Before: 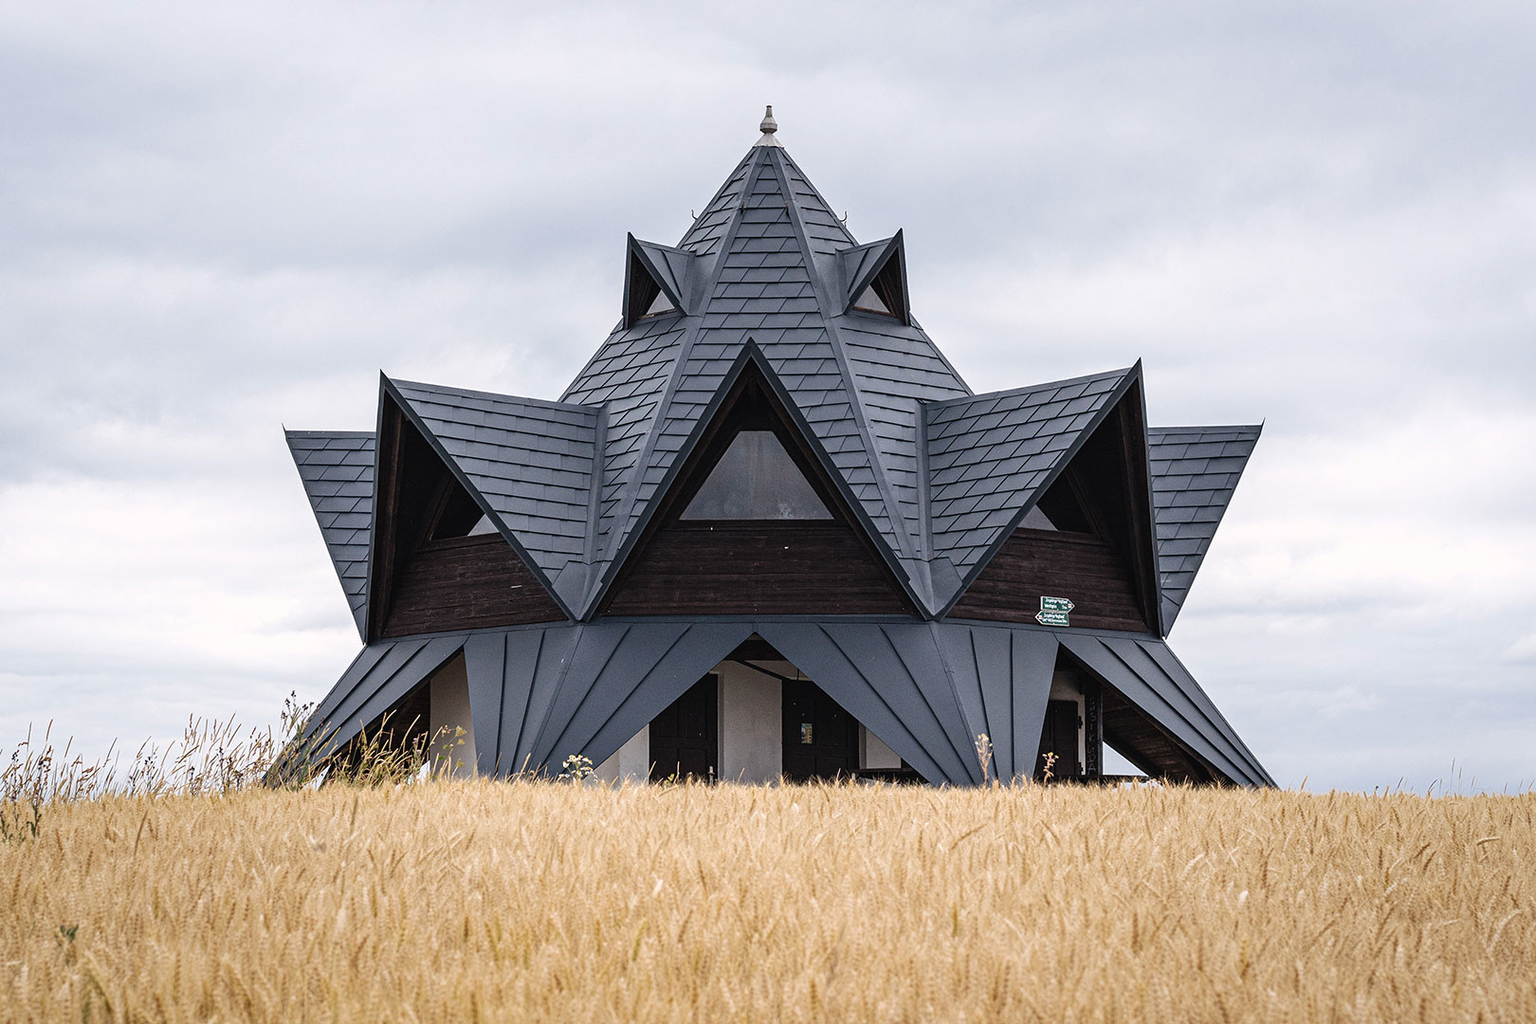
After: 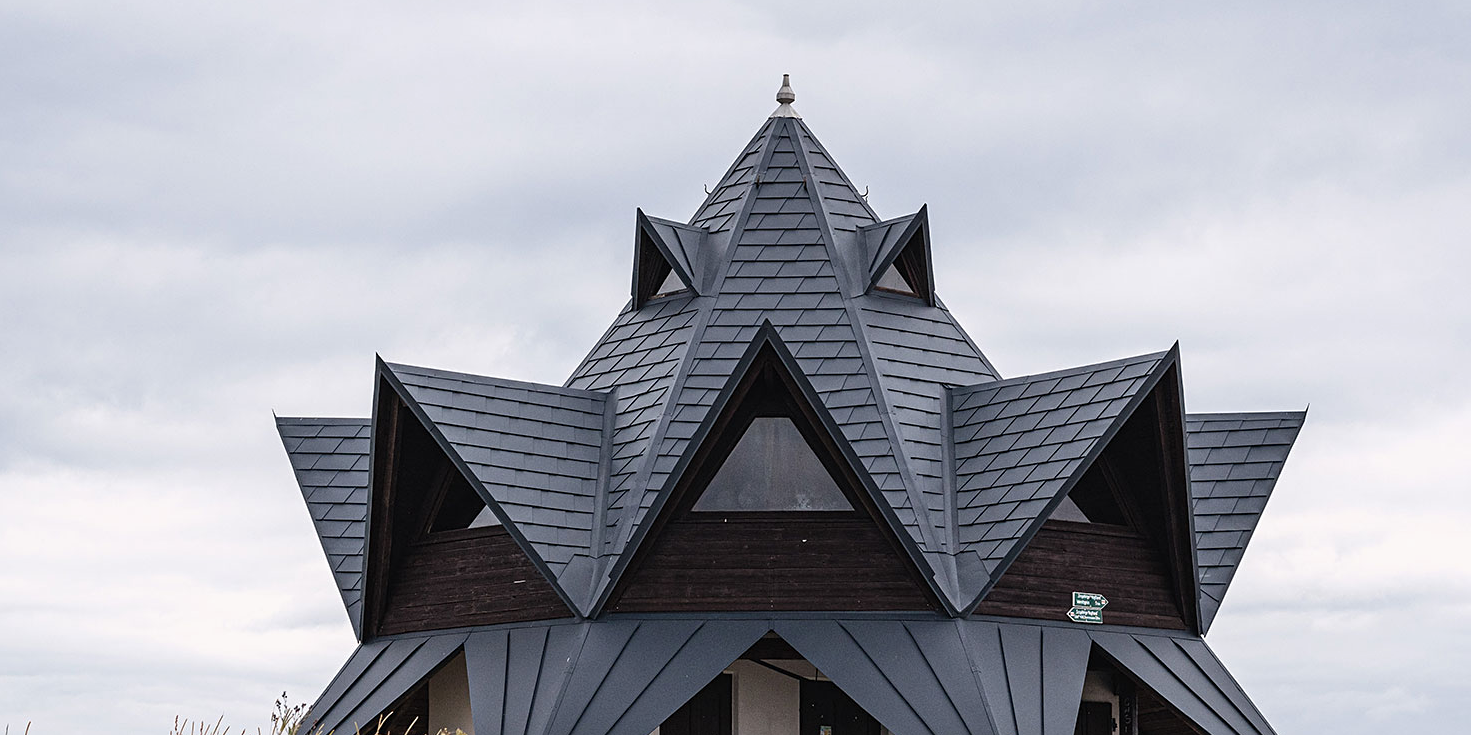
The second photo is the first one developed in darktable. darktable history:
exposure: exposure -0.05 EV, compensate exposure bias true, compensate highlight preservation false
sharpen: amount 0.202
crop: left 1.589%, top 3.449%, right 7.558%, bottom 28.467%
